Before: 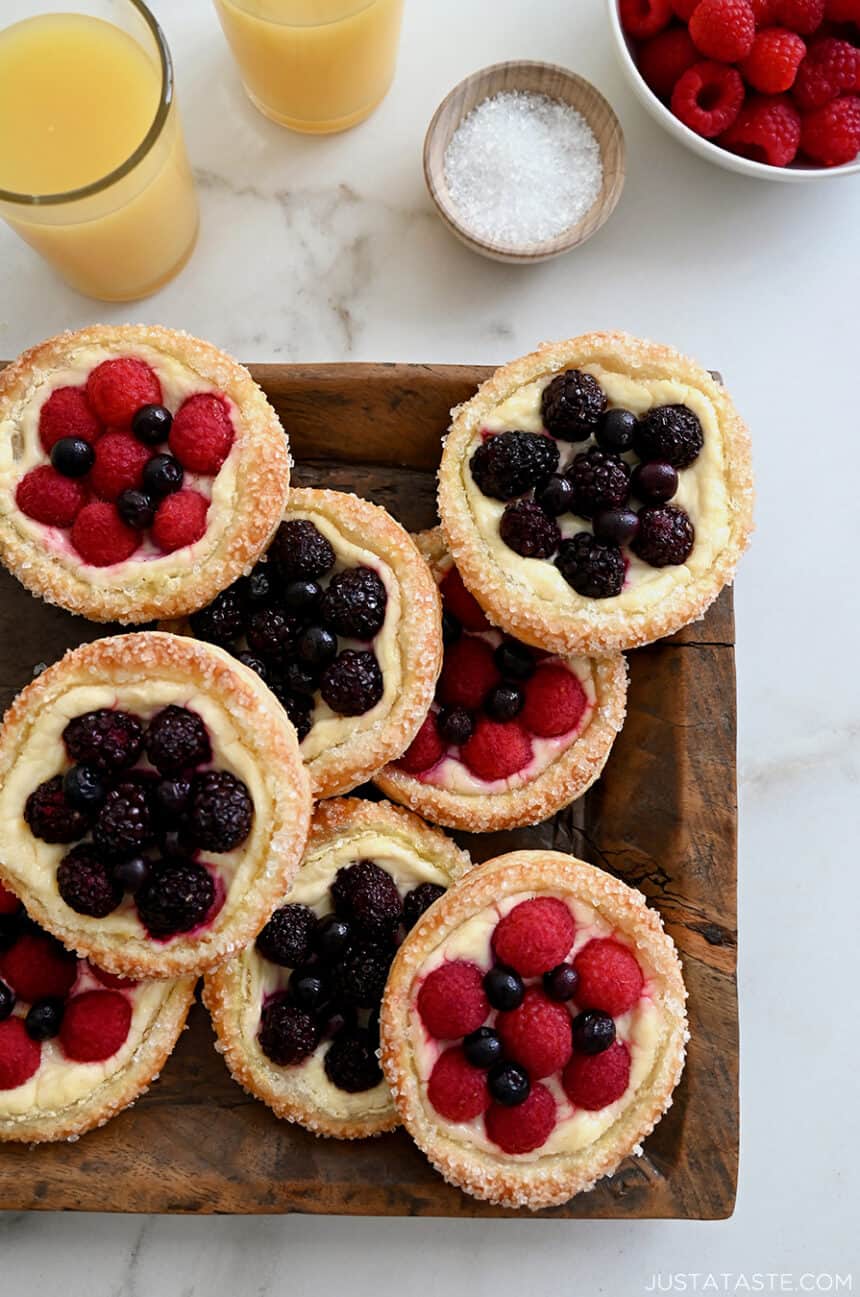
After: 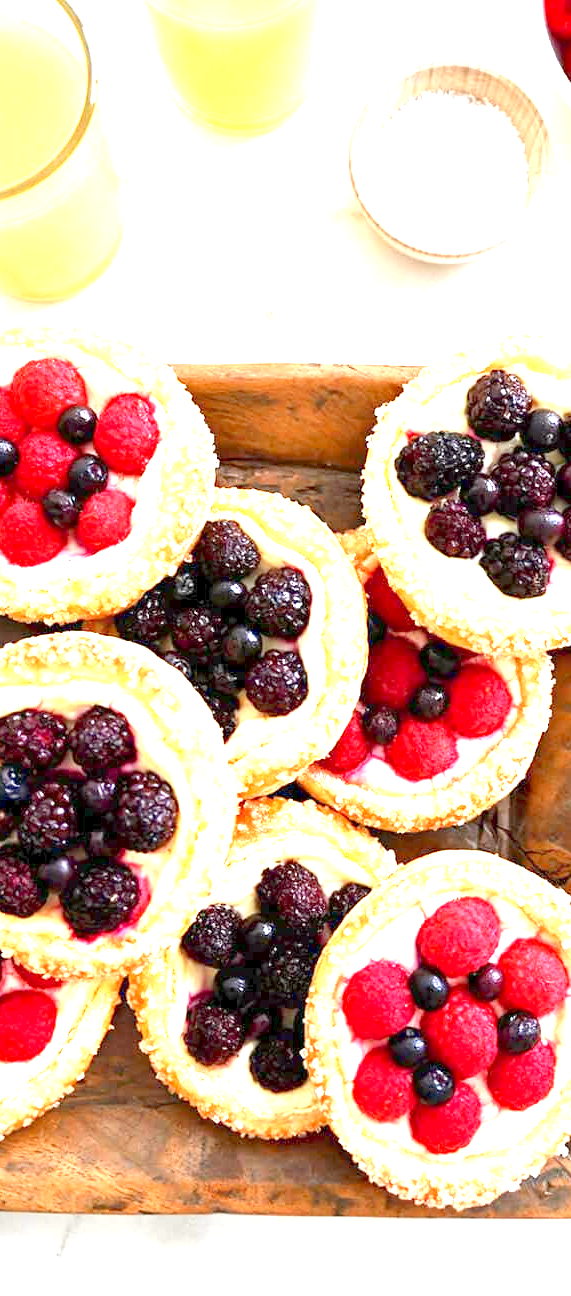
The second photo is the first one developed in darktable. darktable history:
levels: levels [0, 0.43, 0.984]
crop and rotate: left 8.727%, right 24.778%
exposure: exposure 2.271 EV, compensate highlight preservation false
